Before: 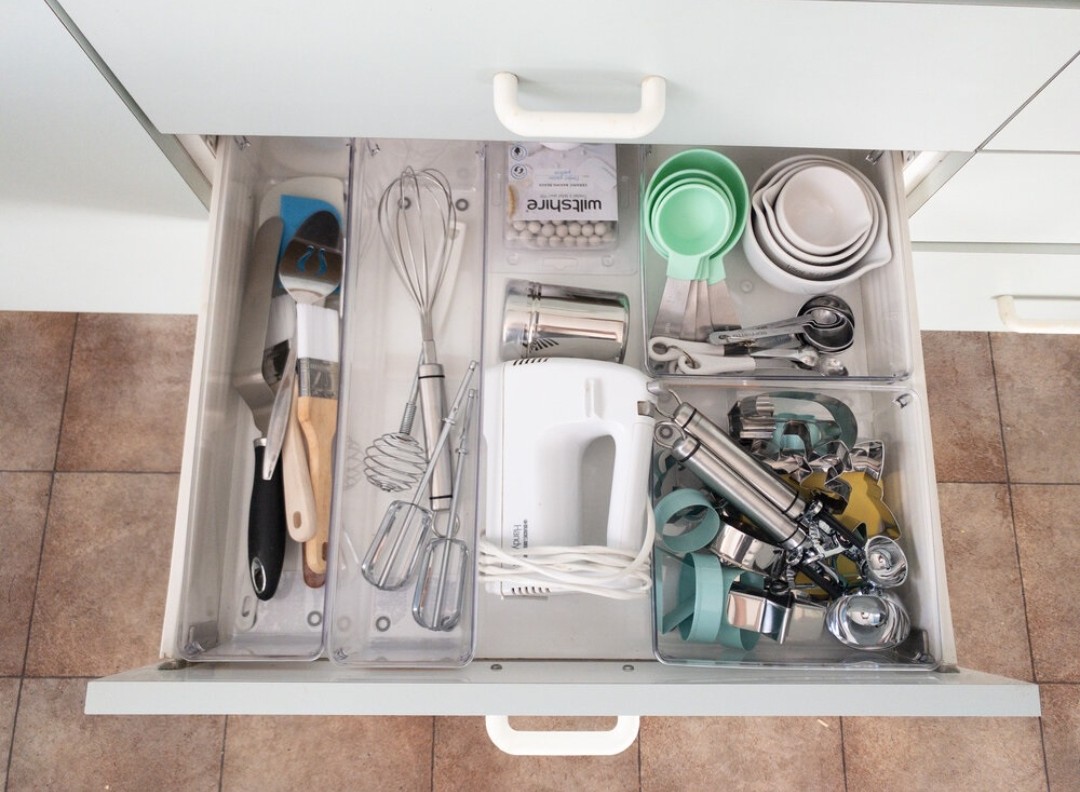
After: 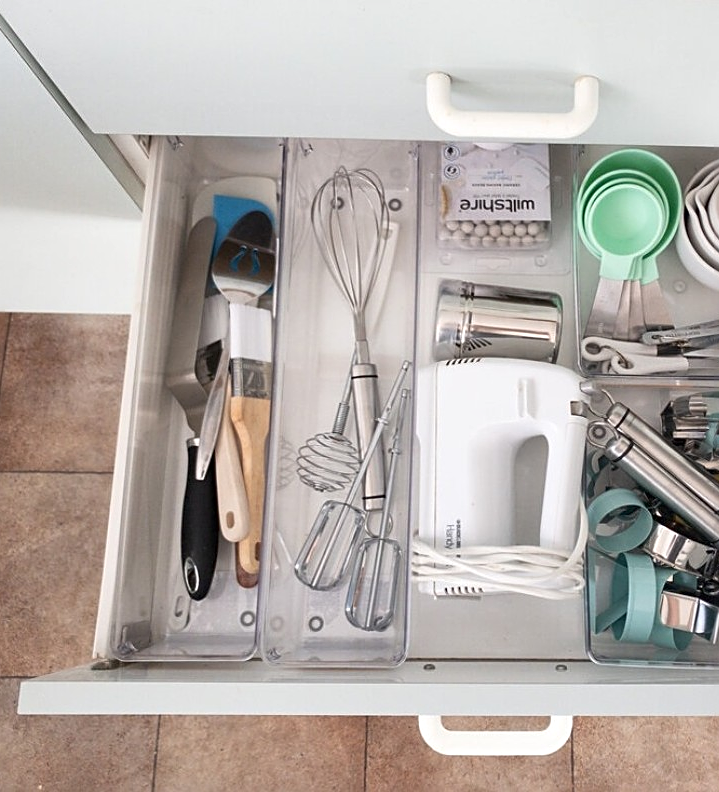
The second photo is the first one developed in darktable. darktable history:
crop and rotate: left 6.253%, right 27.083%
local contrast: mode bilateral grid, contrast 20, coarseness 50, detail 119%, midtone range 0.2
sharpen: on, module defaults
